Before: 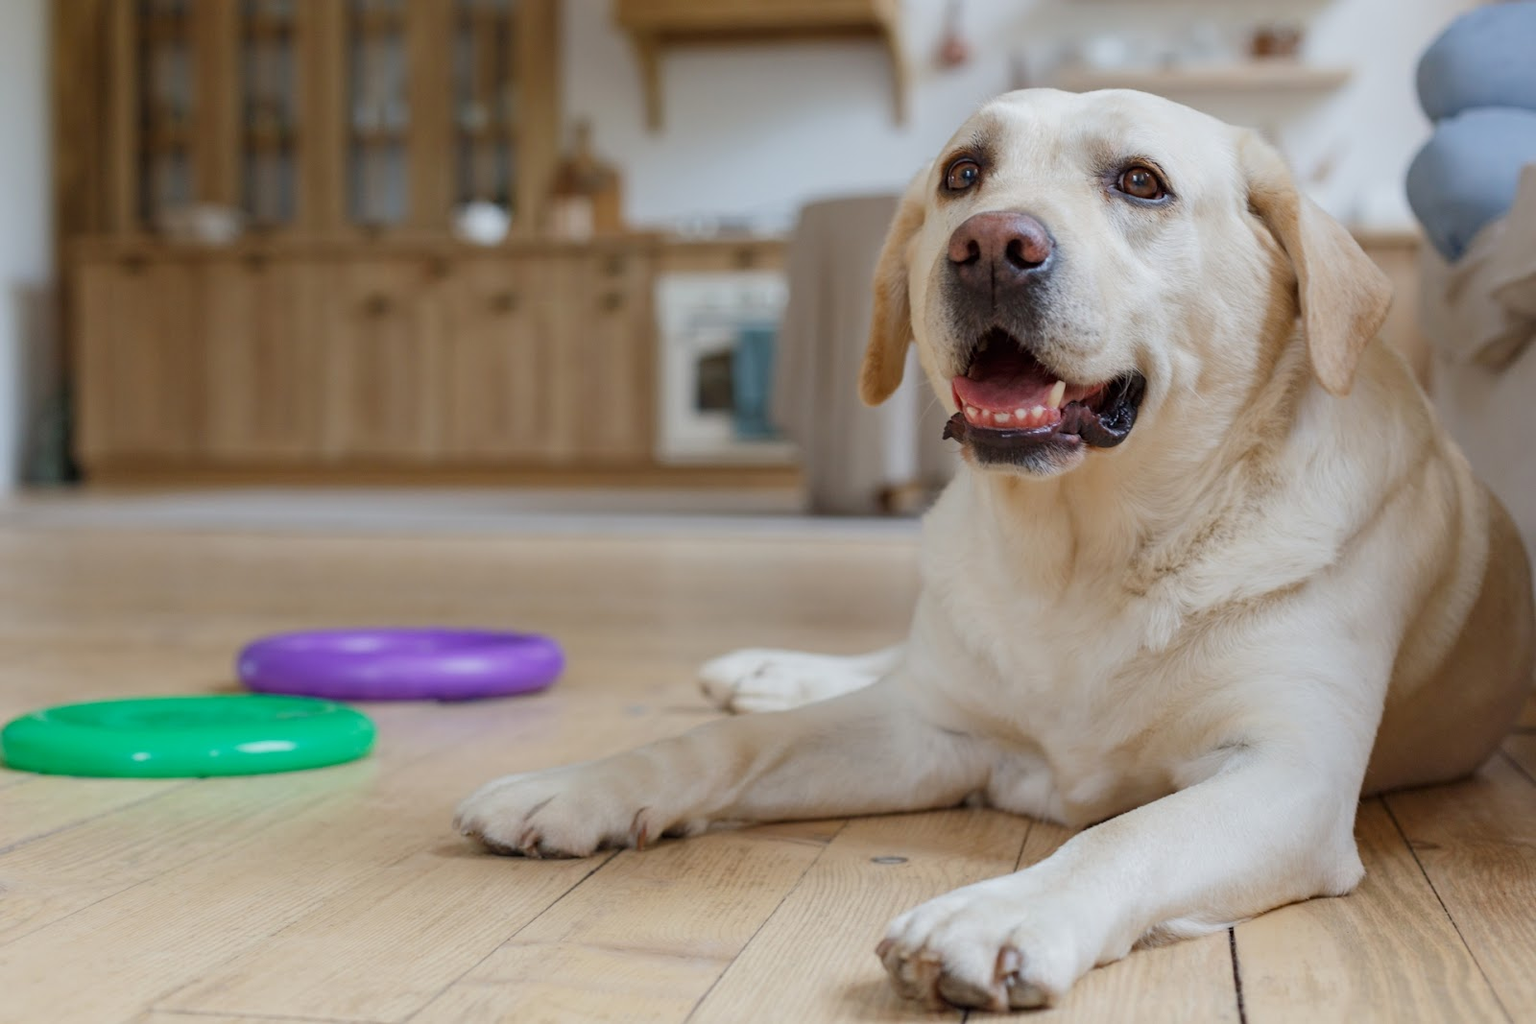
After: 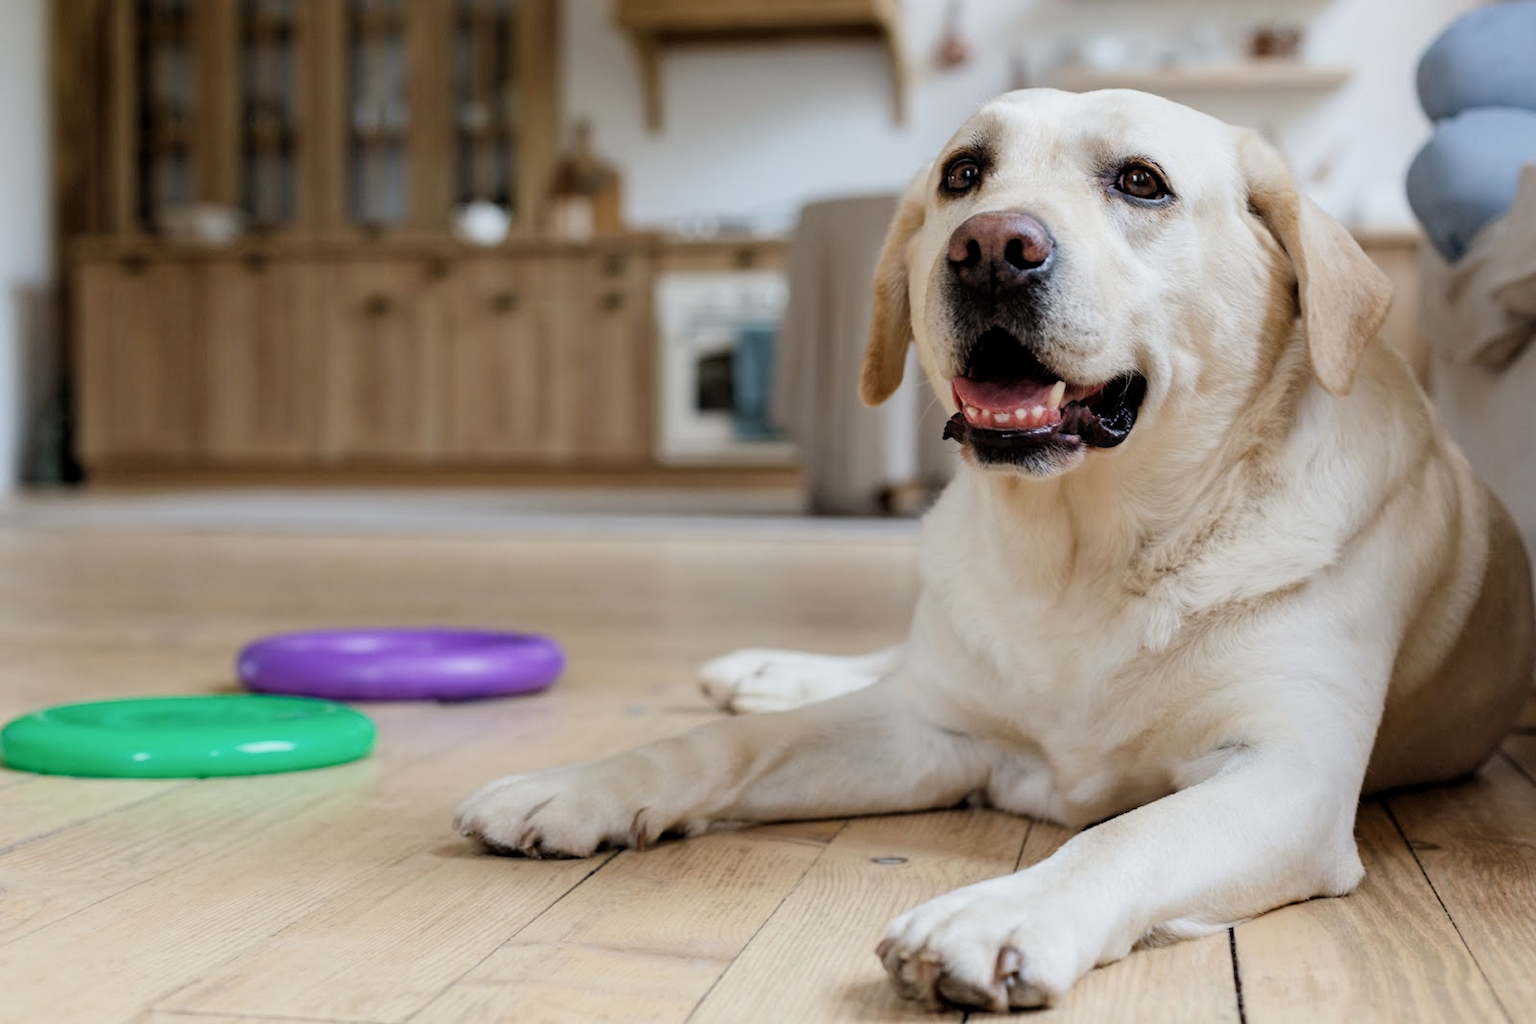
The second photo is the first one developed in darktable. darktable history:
filmic rgb: middle gray luminance 8.56%, black relative exposure -6.31 EV, white relative exposure 2.72 EV, target black luminance 0%, hardness 4.75, latitude 74.12%, contrast 1.335, shadows ↔ highlights balance 10.13%
